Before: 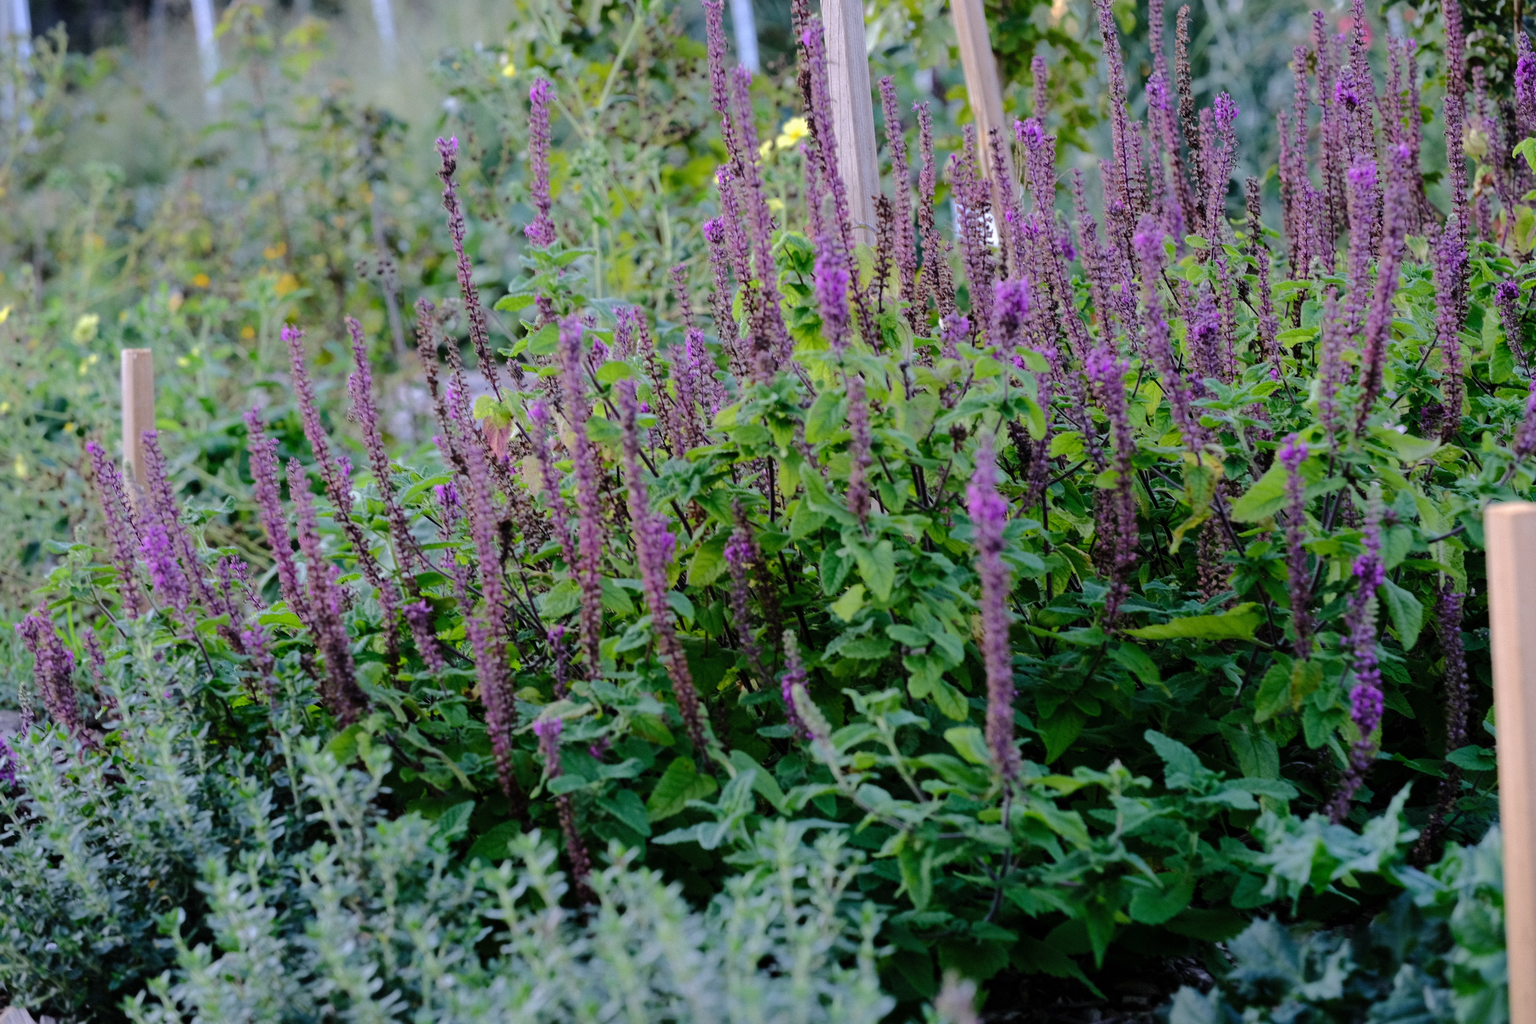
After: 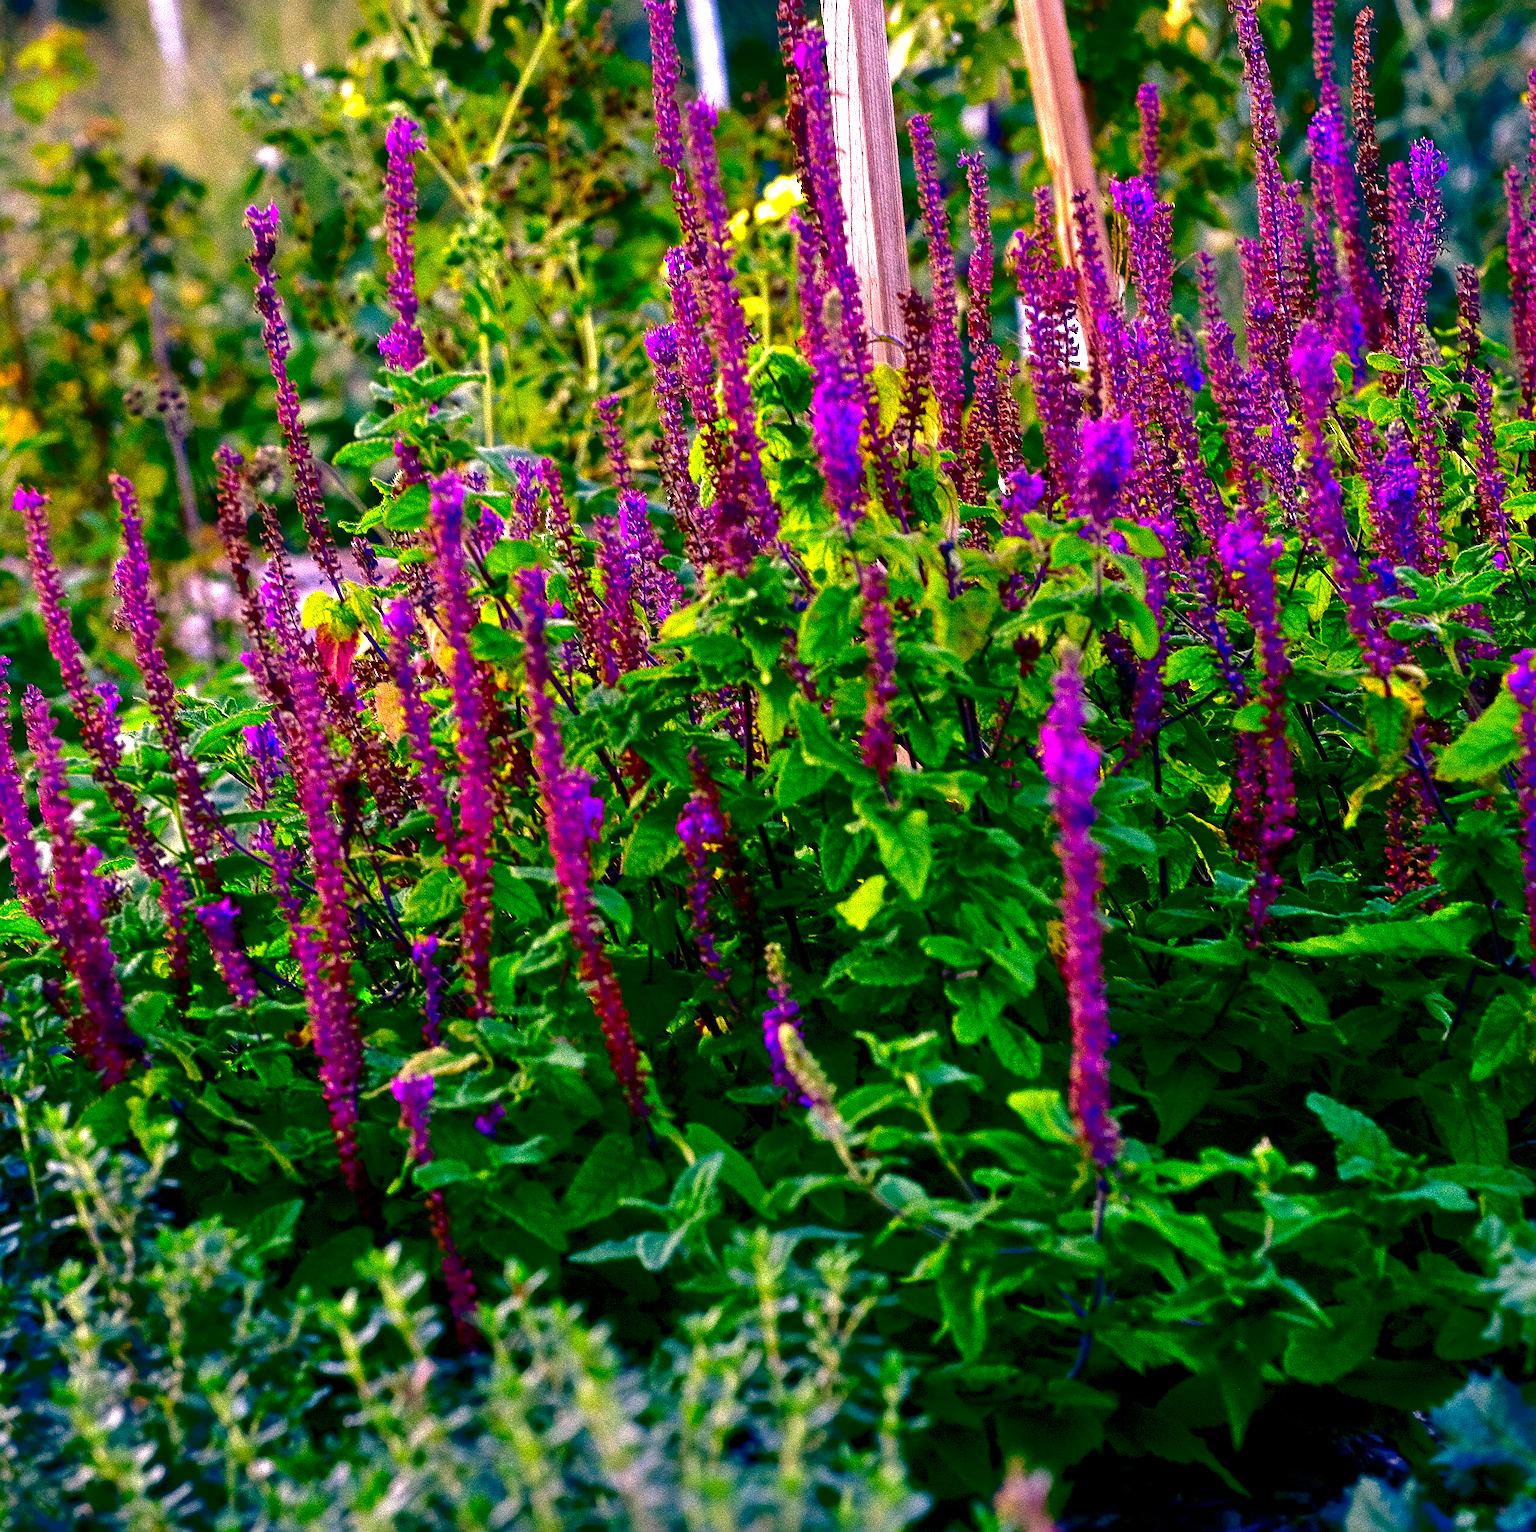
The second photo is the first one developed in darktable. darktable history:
color balance rgb: shadows lift › chroma 3%, shadows lift › hue 240.84°, highlights gain › chroma 3%, highlights gain › hue 73.2°, global offset › luminance -0.5%, perceptual saturation grading › global saturation 20%, perceptual saturation grading › highlights -25%, perceptual saturation grading › shadows 50%, global vibrance 25.26%
crop and rotate: left 17.732%, right 15.423%
contrast brightness saturation: brightness -1, saturation 1
color correction: highlights a* 21.16, highlights b* 19.61
sharpen: on, module defaults
exposure: exposure 1 EV, compensate highlight preservation false
tone equalizer: -7 EV 0.15 EV, -6 EV 0.6 EV, -5 EV 1.15 EV, -4 EV 1.33 EV, -3 EV 1.15 EV, -2 EV 0.6 EV, -1 EV 0.15 EV, mask exposure compensation -0.5 EV
